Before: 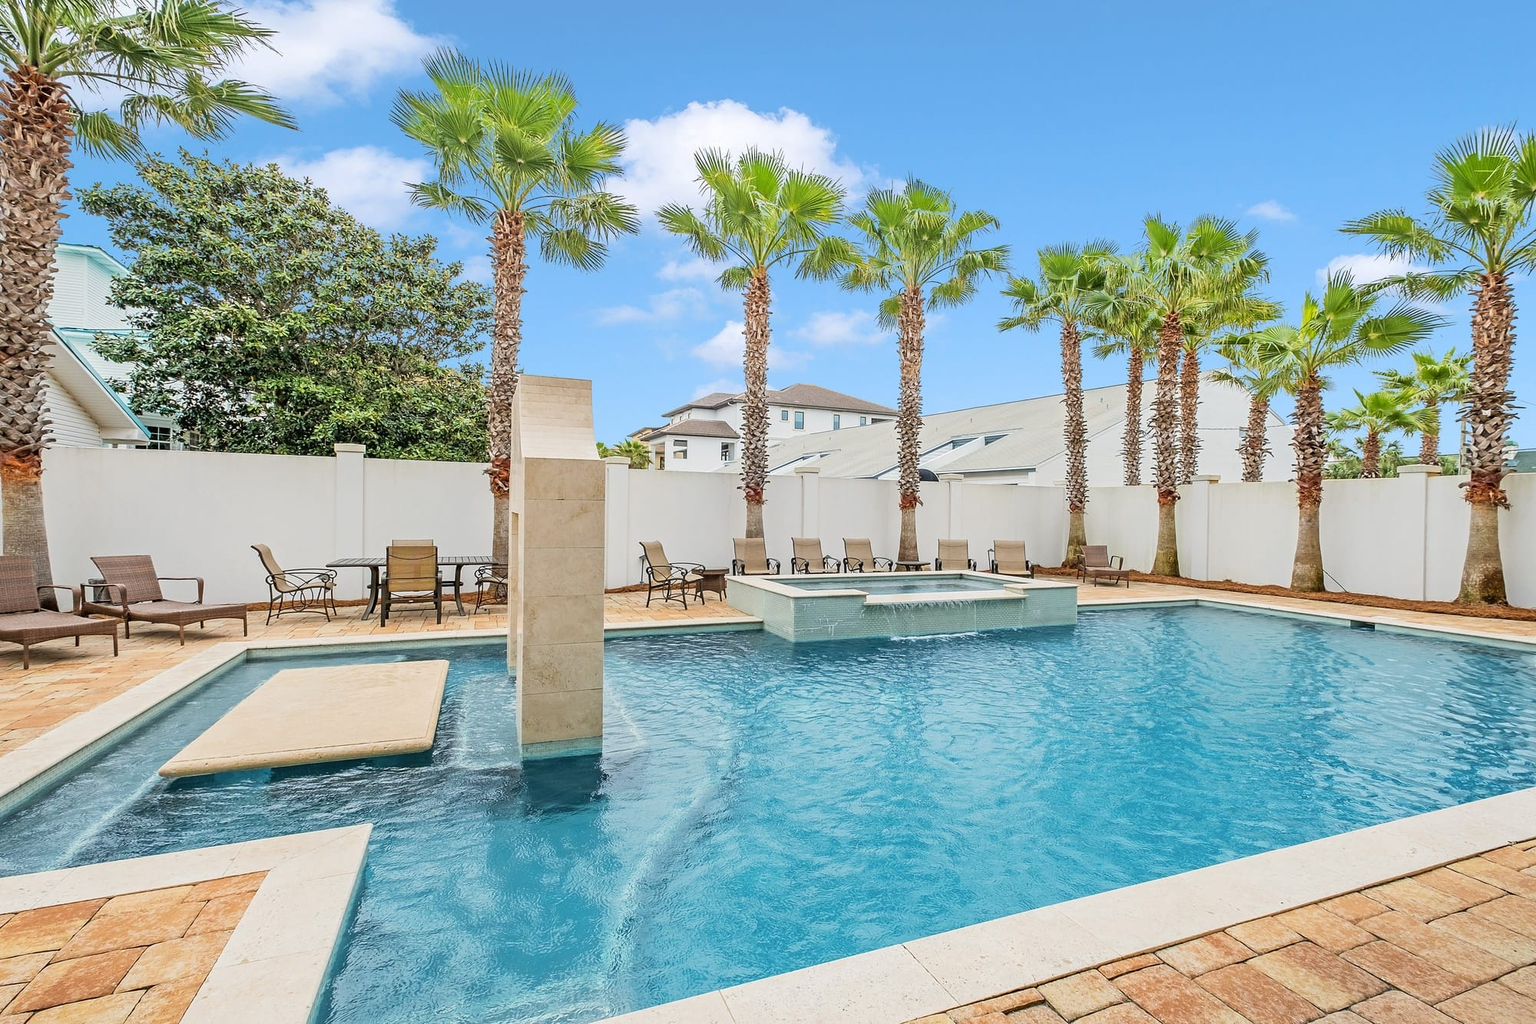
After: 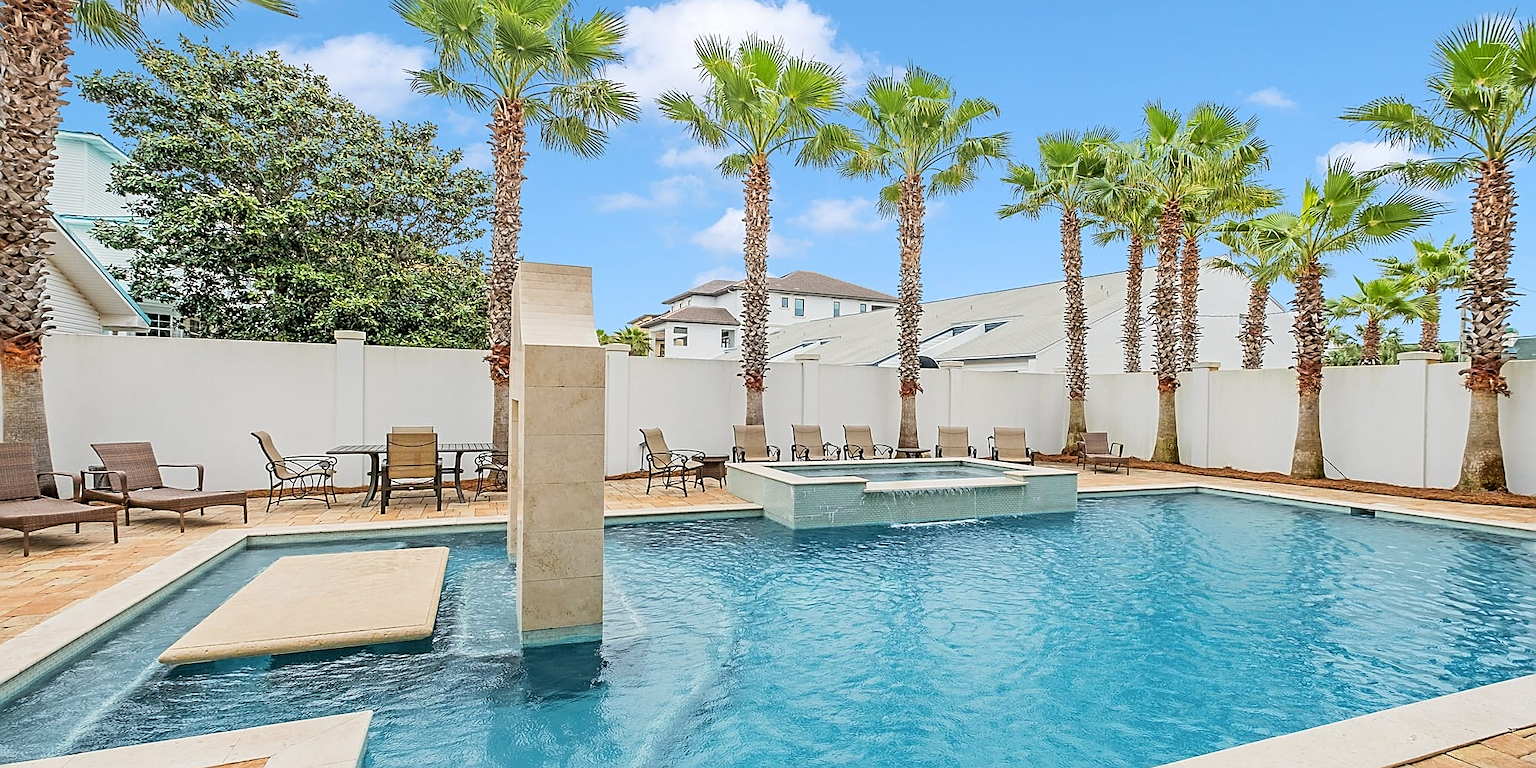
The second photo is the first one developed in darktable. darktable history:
crop: top 11.037%, bottom 13.898%
sharpen: on, module defaults
